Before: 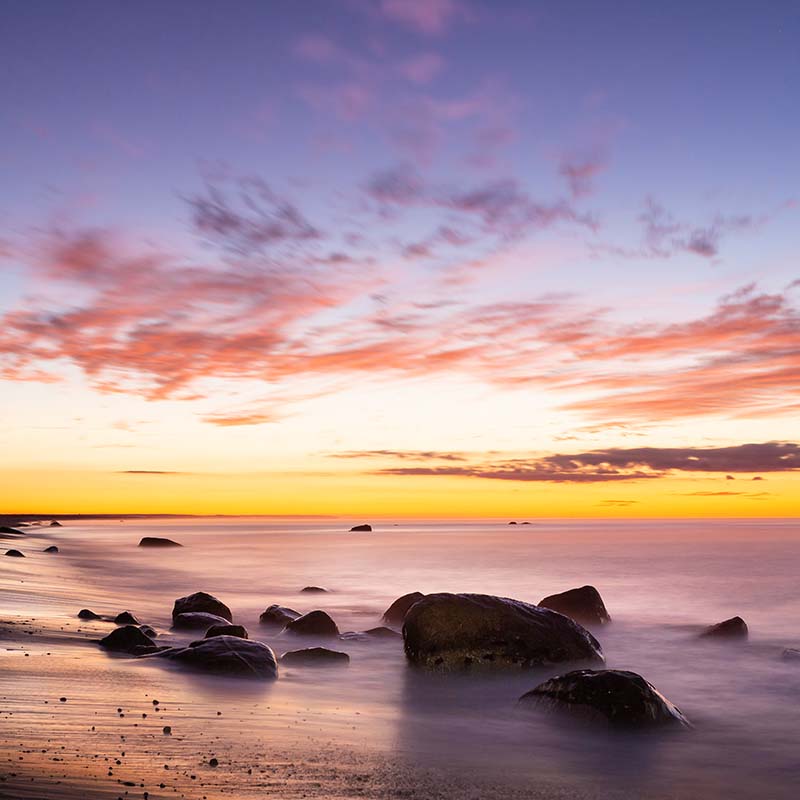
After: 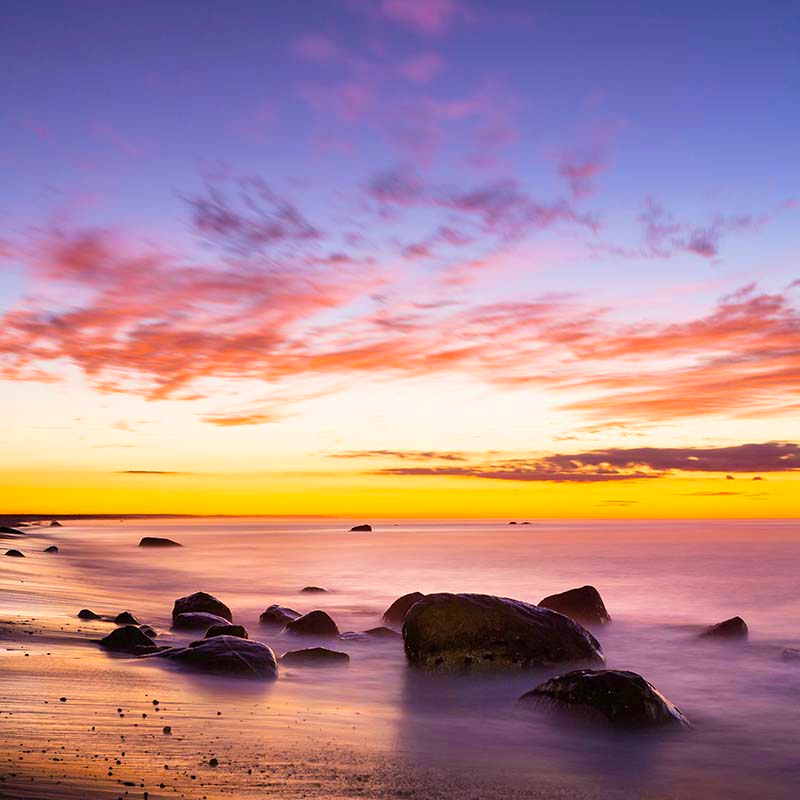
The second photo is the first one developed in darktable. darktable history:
color balance rgb: perceptual saturation grading › global saturation 25%, global vibrance 20%
velvia: on, module defaults
